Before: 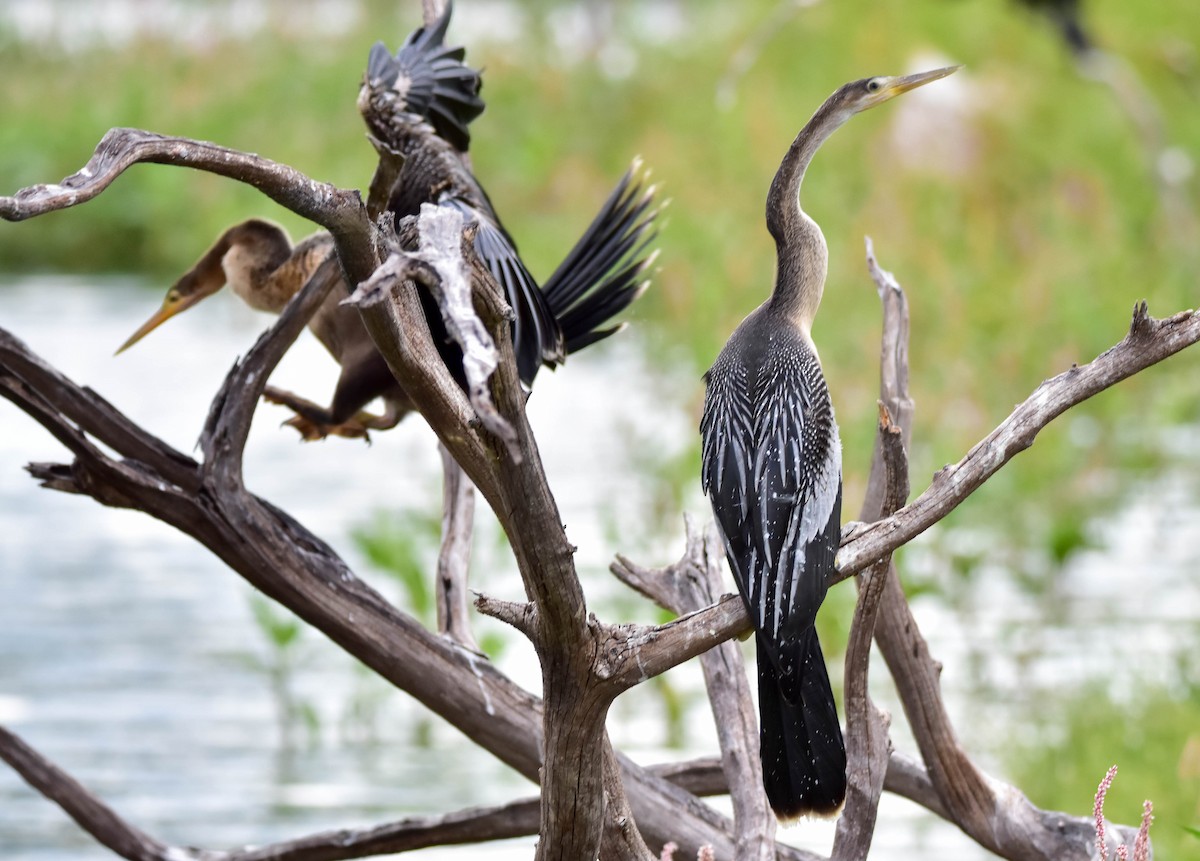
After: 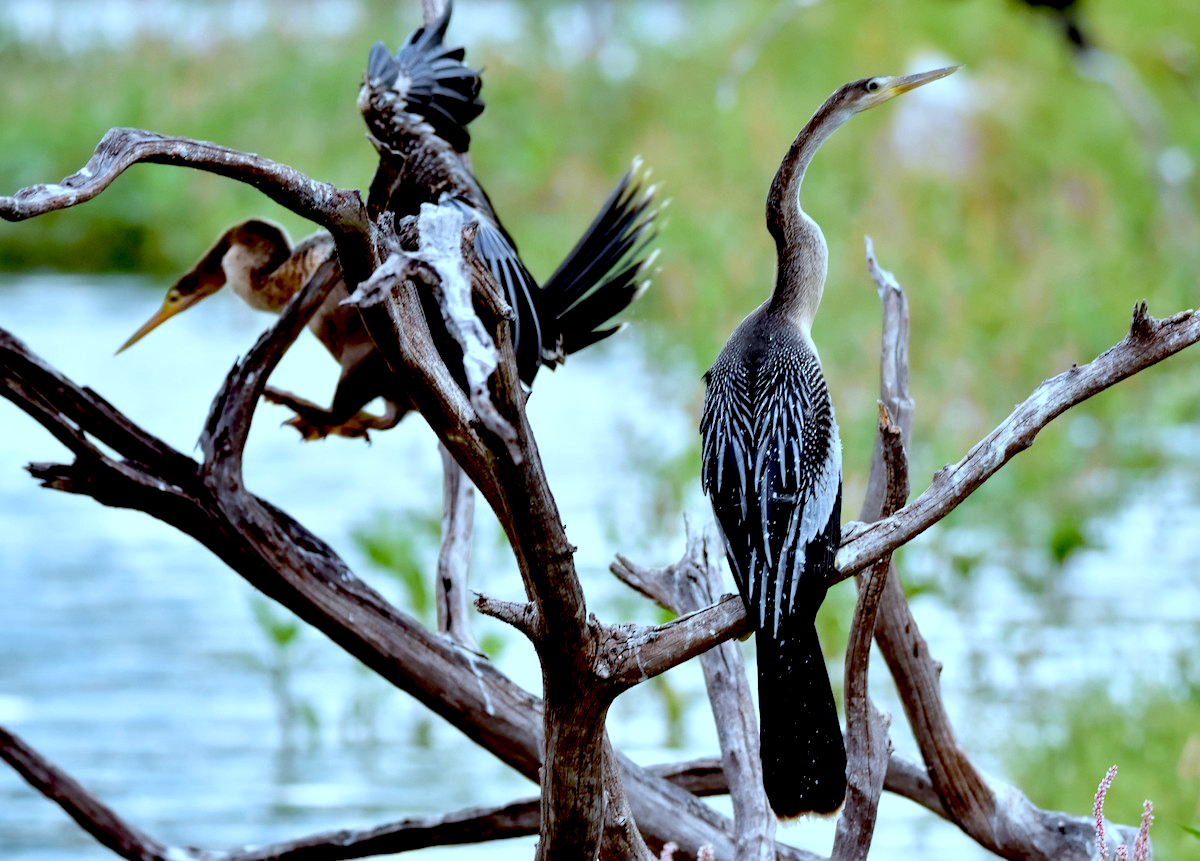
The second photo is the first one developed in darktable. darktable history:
exposure: black level correction 0.047, exposure 0.013 EV, compensate highlight preservation false
color correction: highlights a* -9.77, highlights b* -21.06
